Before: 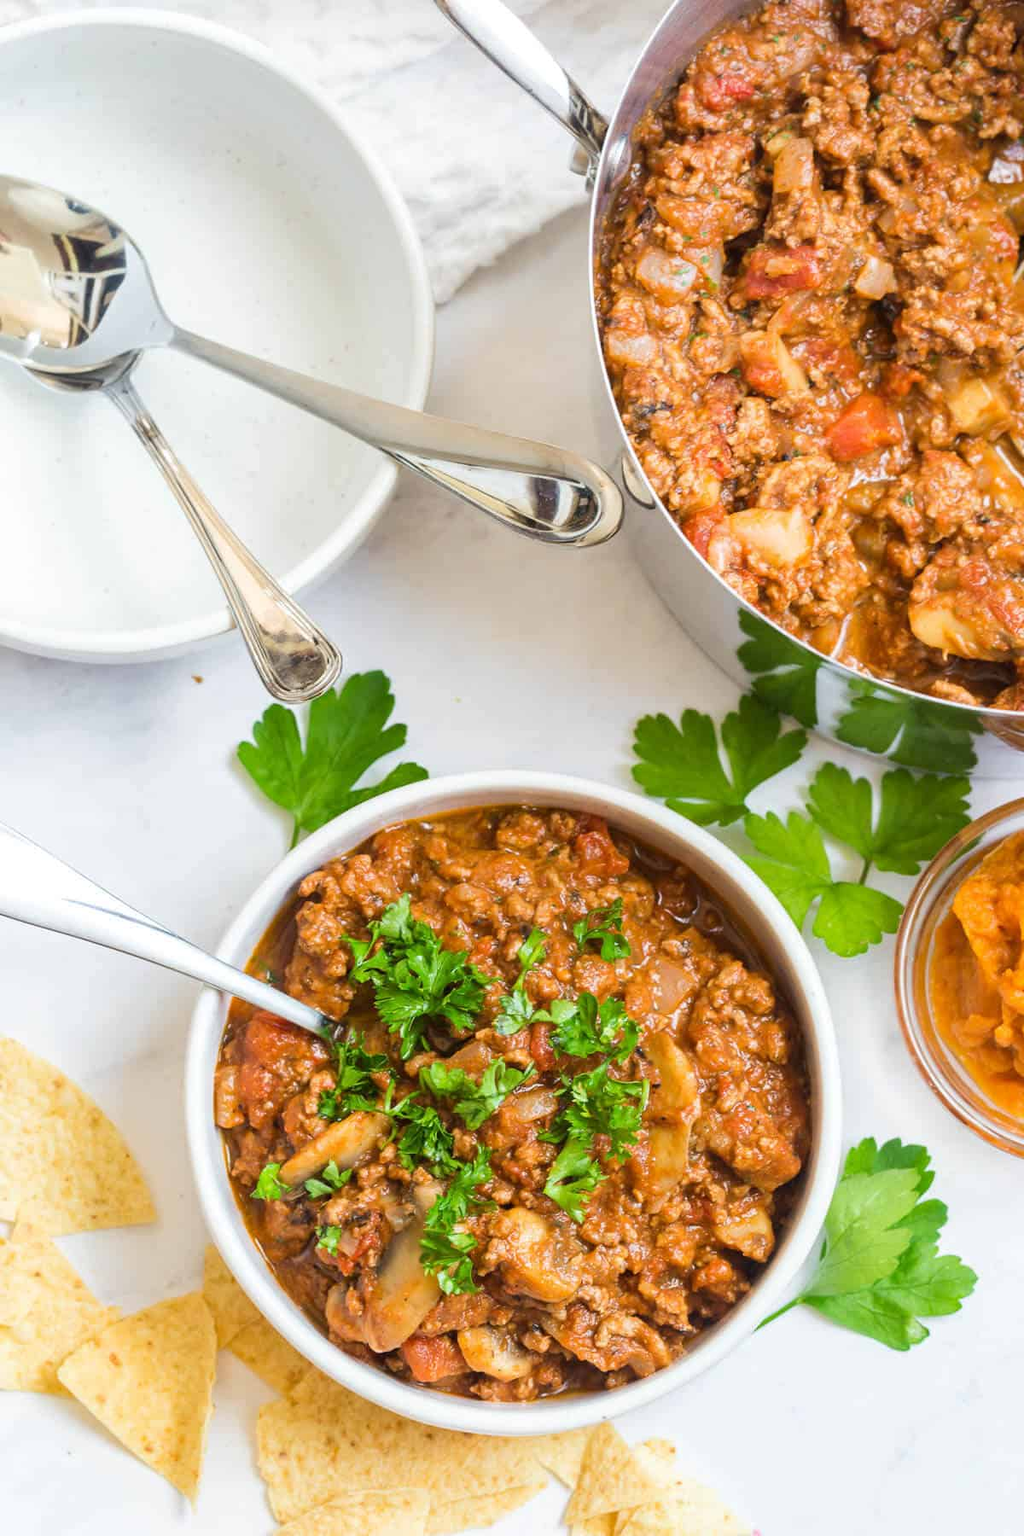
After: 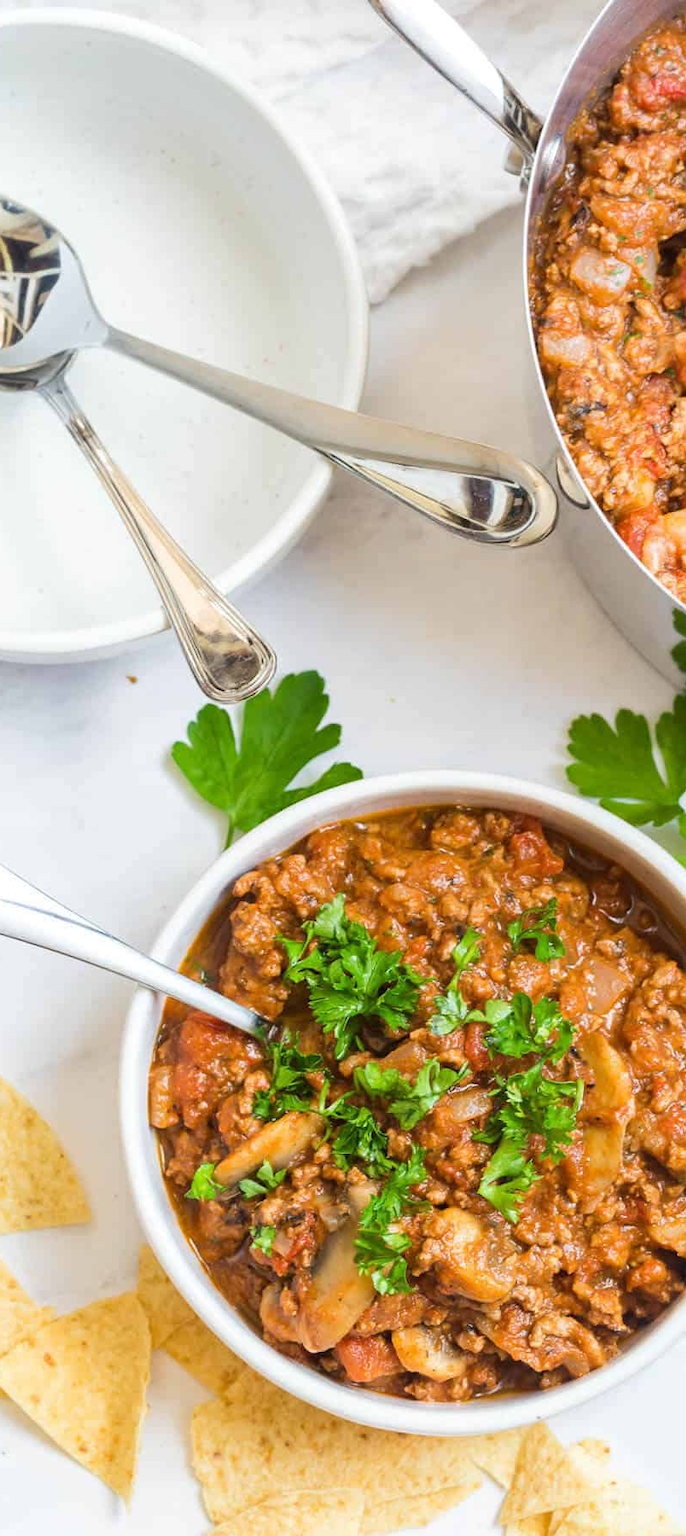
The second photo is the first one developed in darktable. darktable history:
crop and rotate: left 6.423%, right 26.561%
